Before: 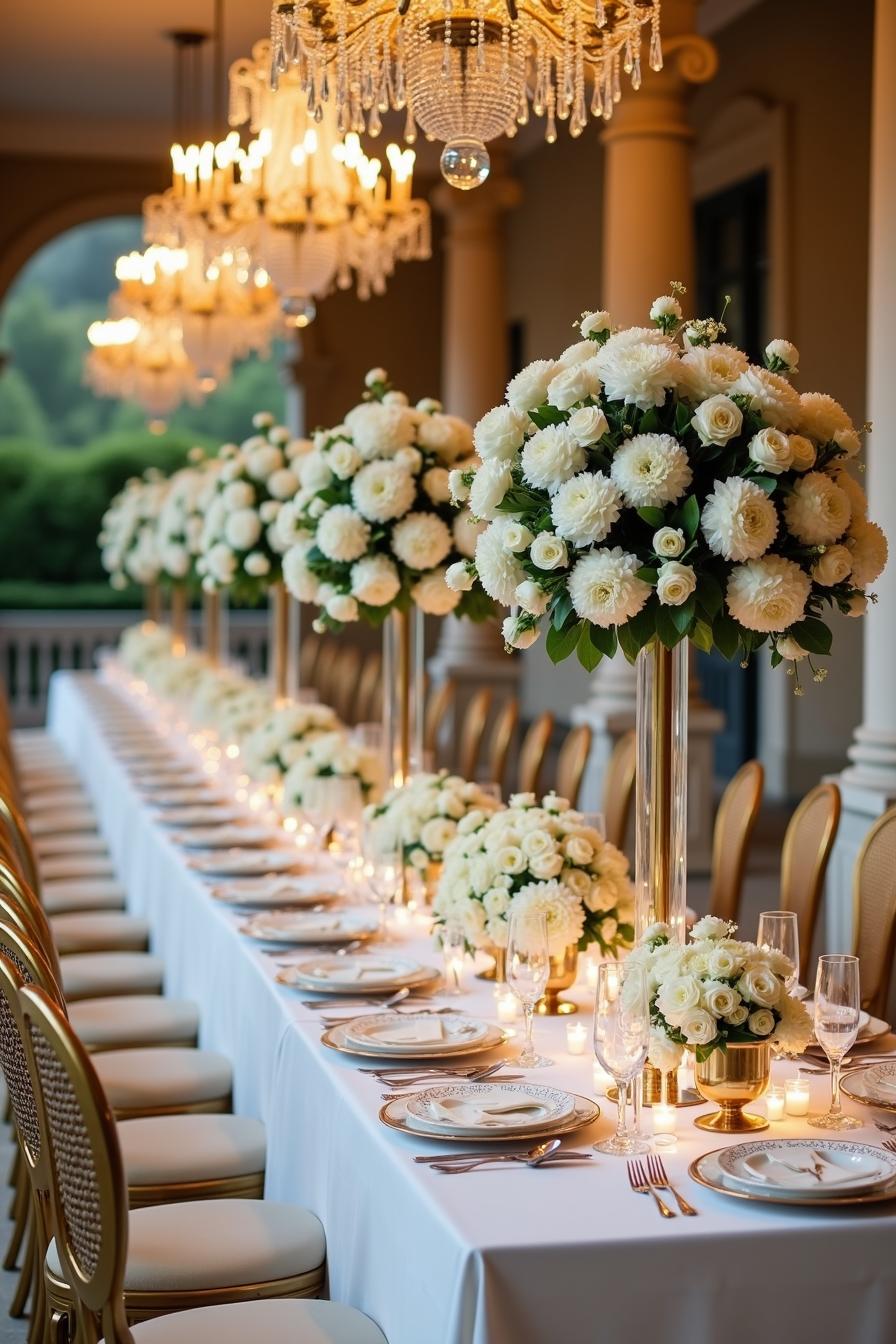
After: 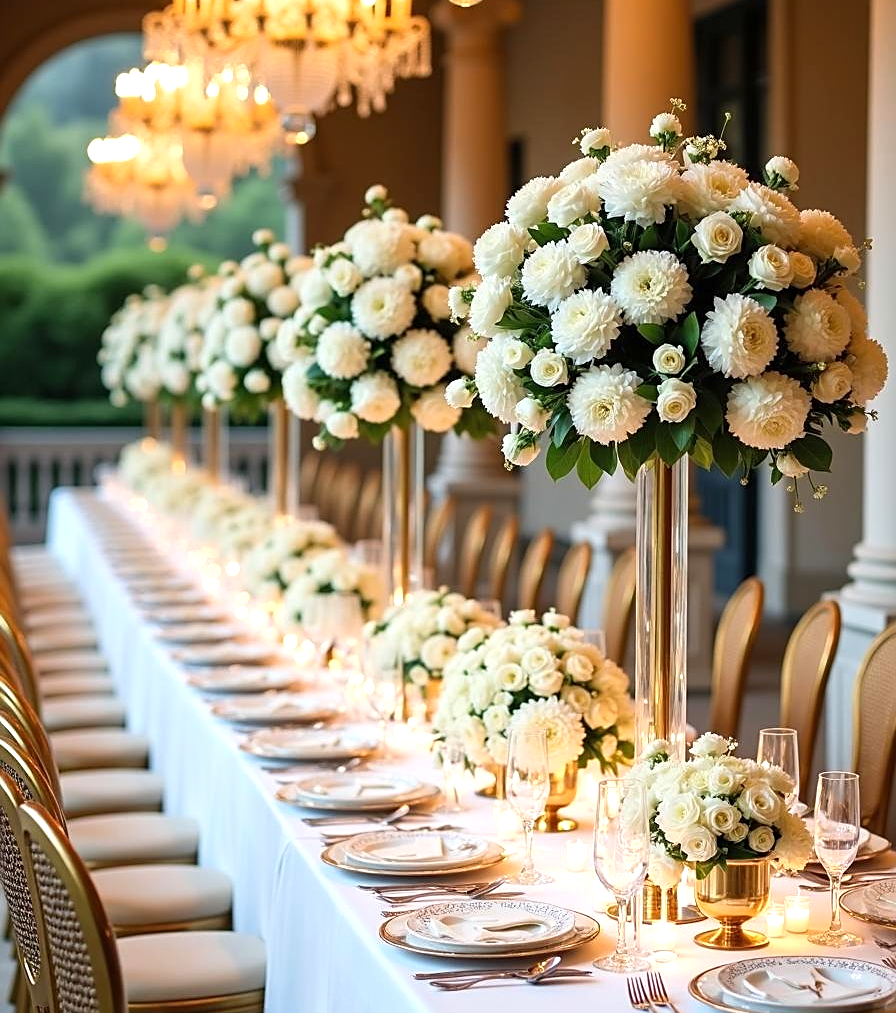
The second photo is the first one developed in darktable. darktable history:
exposure: exposure 0.498 EV, compensate exposure bias true, compensate highlight preservation false
crop: top 13.62%, bottom 10.962%
sharpen: on, module defaults
